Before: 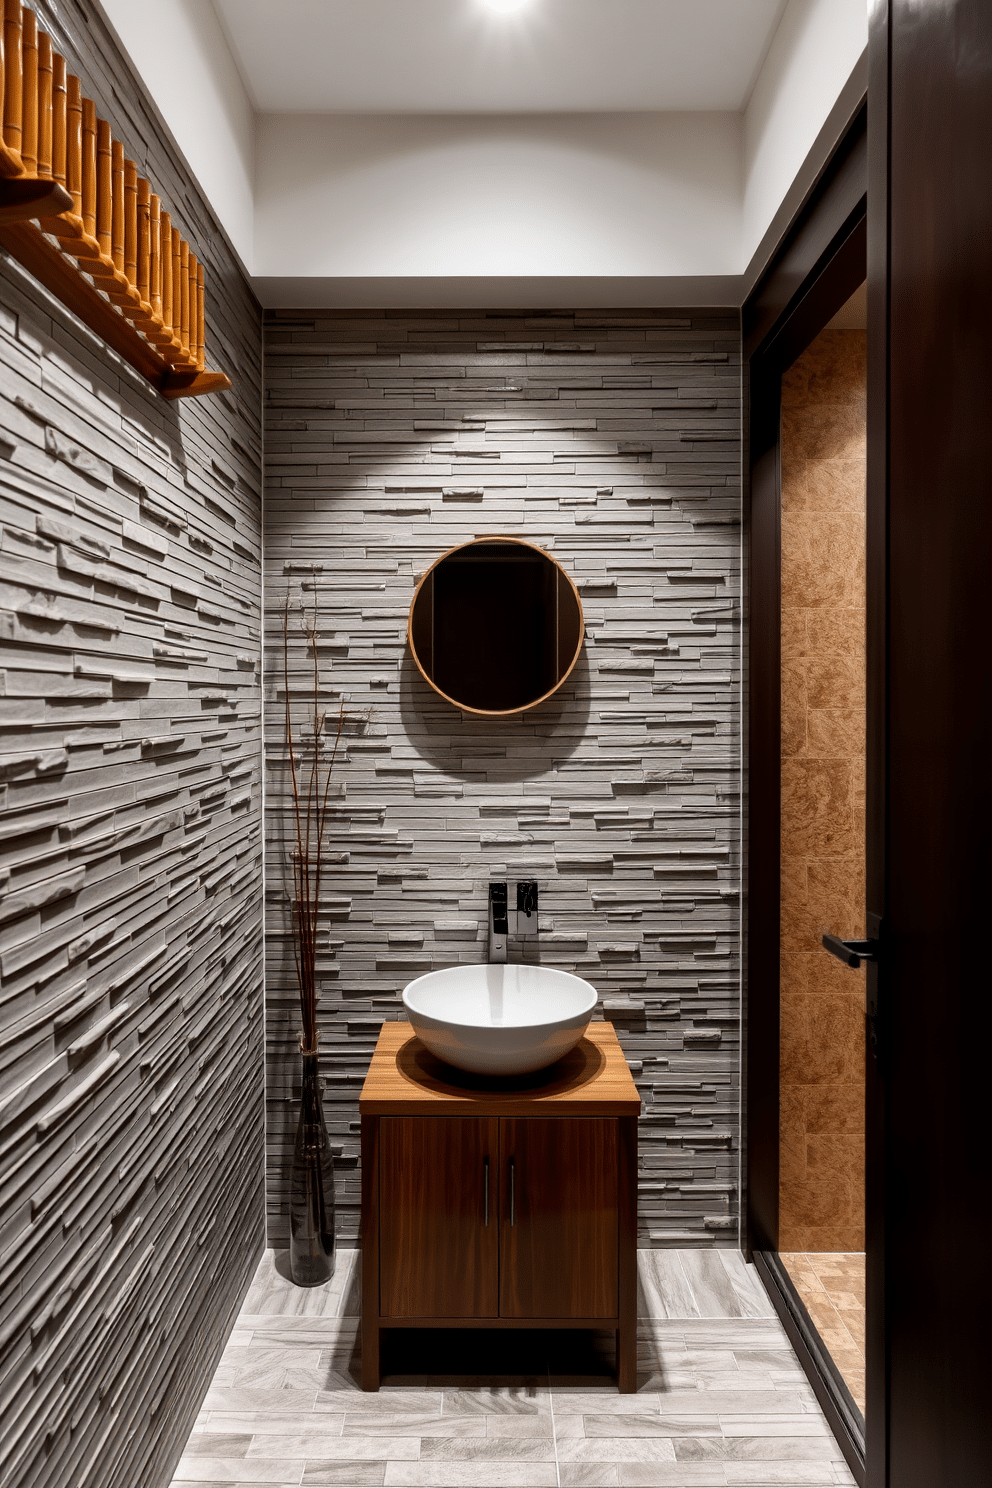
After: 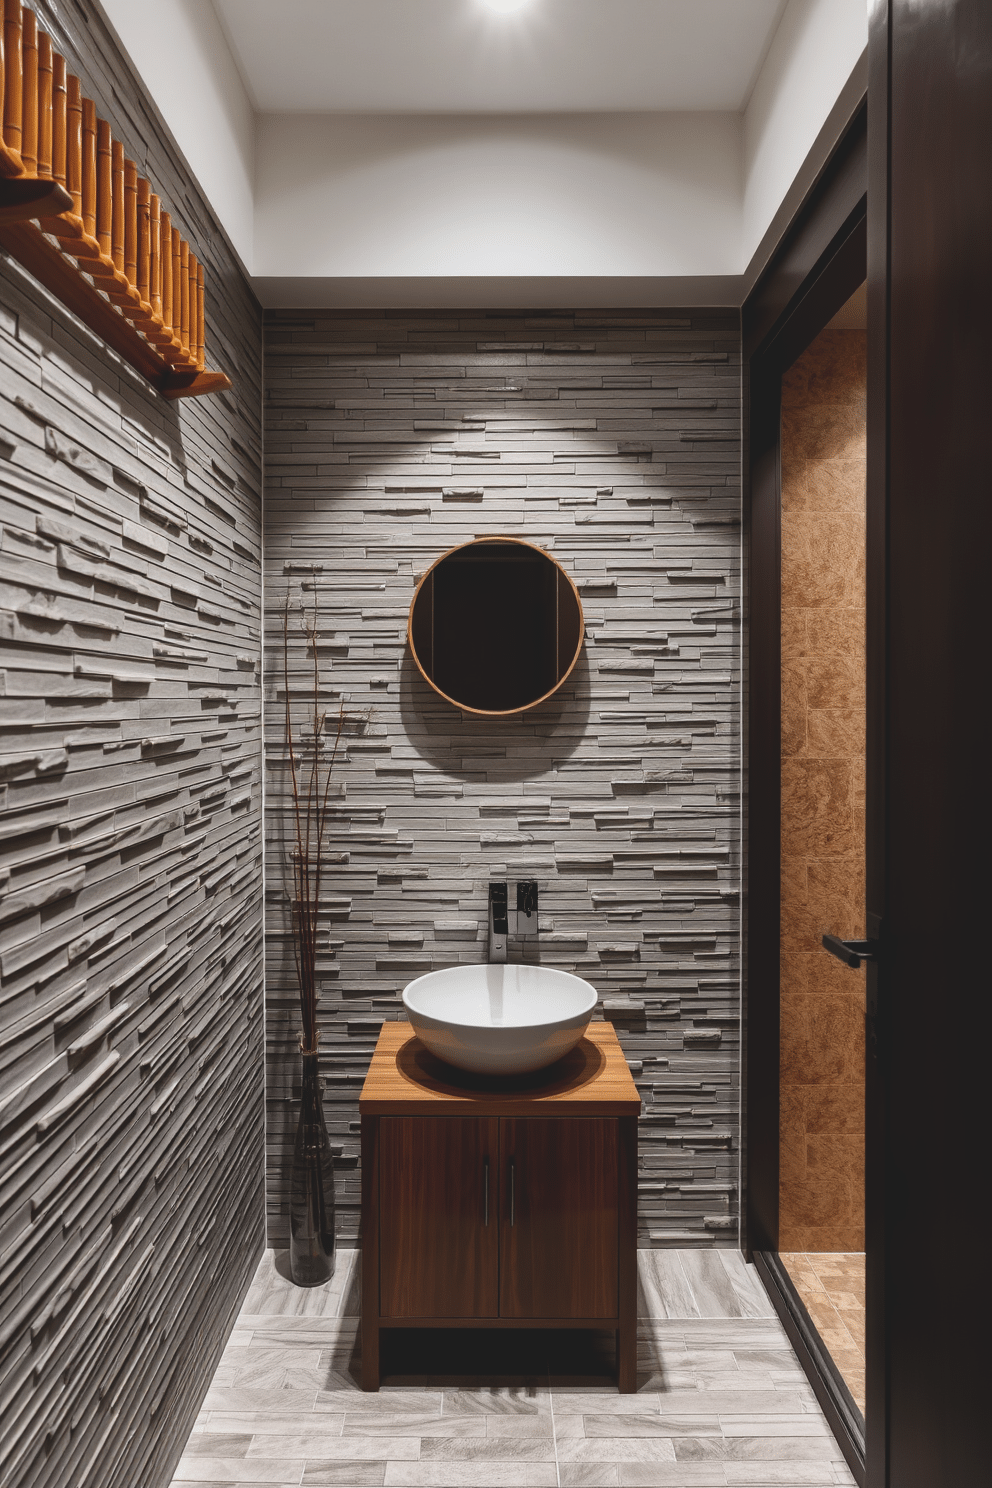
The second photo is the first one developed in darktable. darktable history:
exposure: black level correction -0.014, exposure -0.195 EV, compensate highlight preservation false
